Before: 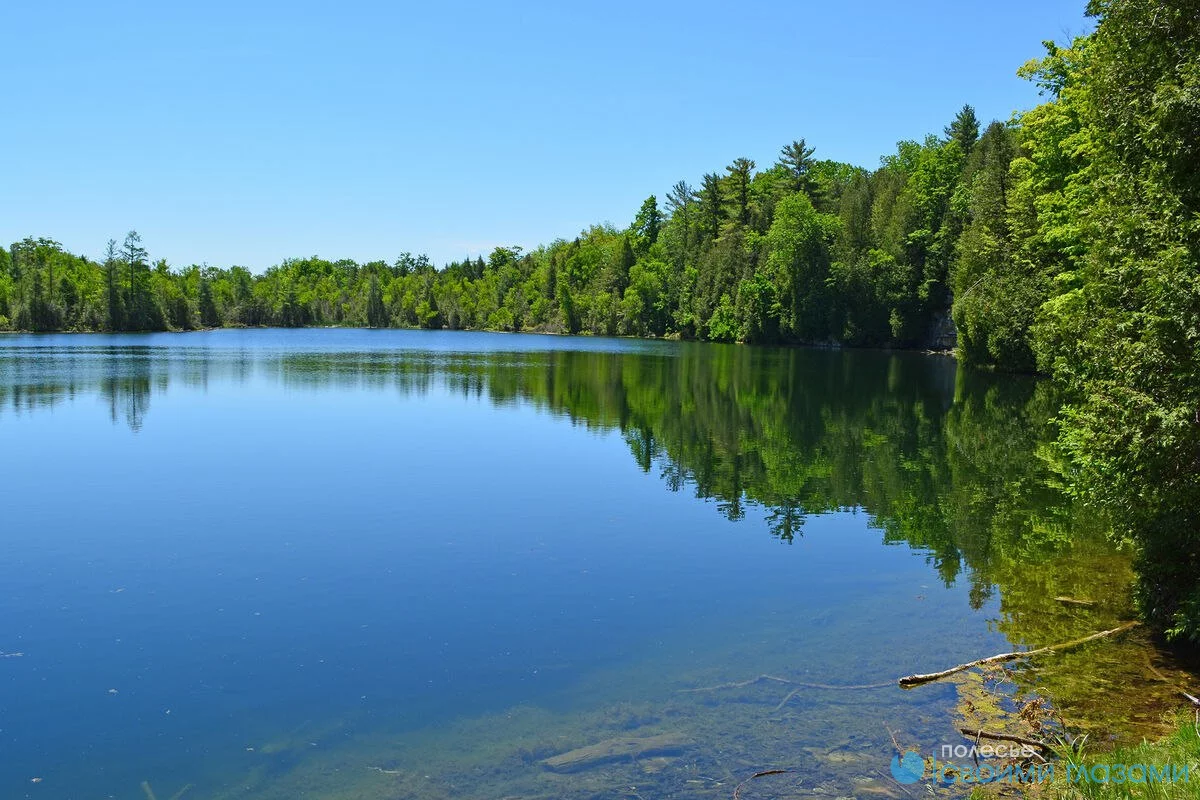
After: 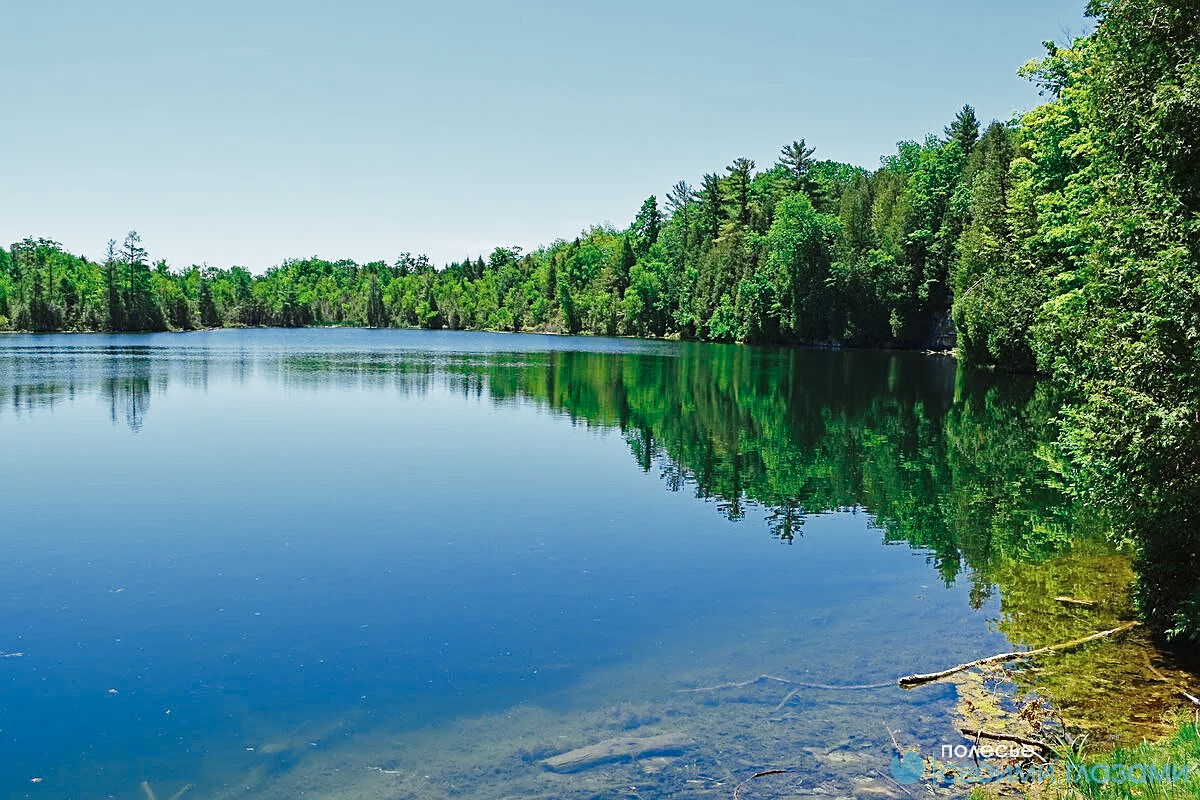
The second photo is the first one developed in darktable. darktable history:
color balance: output saturation 110%
color zones: curves: ch0 [(0, 0.5) (0.125, 0.4) (0.25, 0.5) (0.375, 0.4) (0.5, 0.4) (0.625, 0.35) (0.75, 0.35) (0.875, 0.5)]; ch1 [(0, 0.35) (0.125, 0.45) (0.25, 0.35) (0.375, 0.35) (0.5, 0.35) (0.625, 0.35) (0.75, 0.45) (0.875, 0.35)]; ch2 [(0, 0.6) (0.125, 0.5) (0.25, 0.5) (0.375, 0.6) (0.5, 0.6) (0.625, 0.5) (0.75, 0.5) (0.875, 0.5)]
sharpen: on, module defaults
base curve: curves: ch0 [(0, 0) (0.028, 0.03) (0.121, 0.232) (0.46, 0.748) (0.859, 0.968) (1, 1)], preserve colors none
